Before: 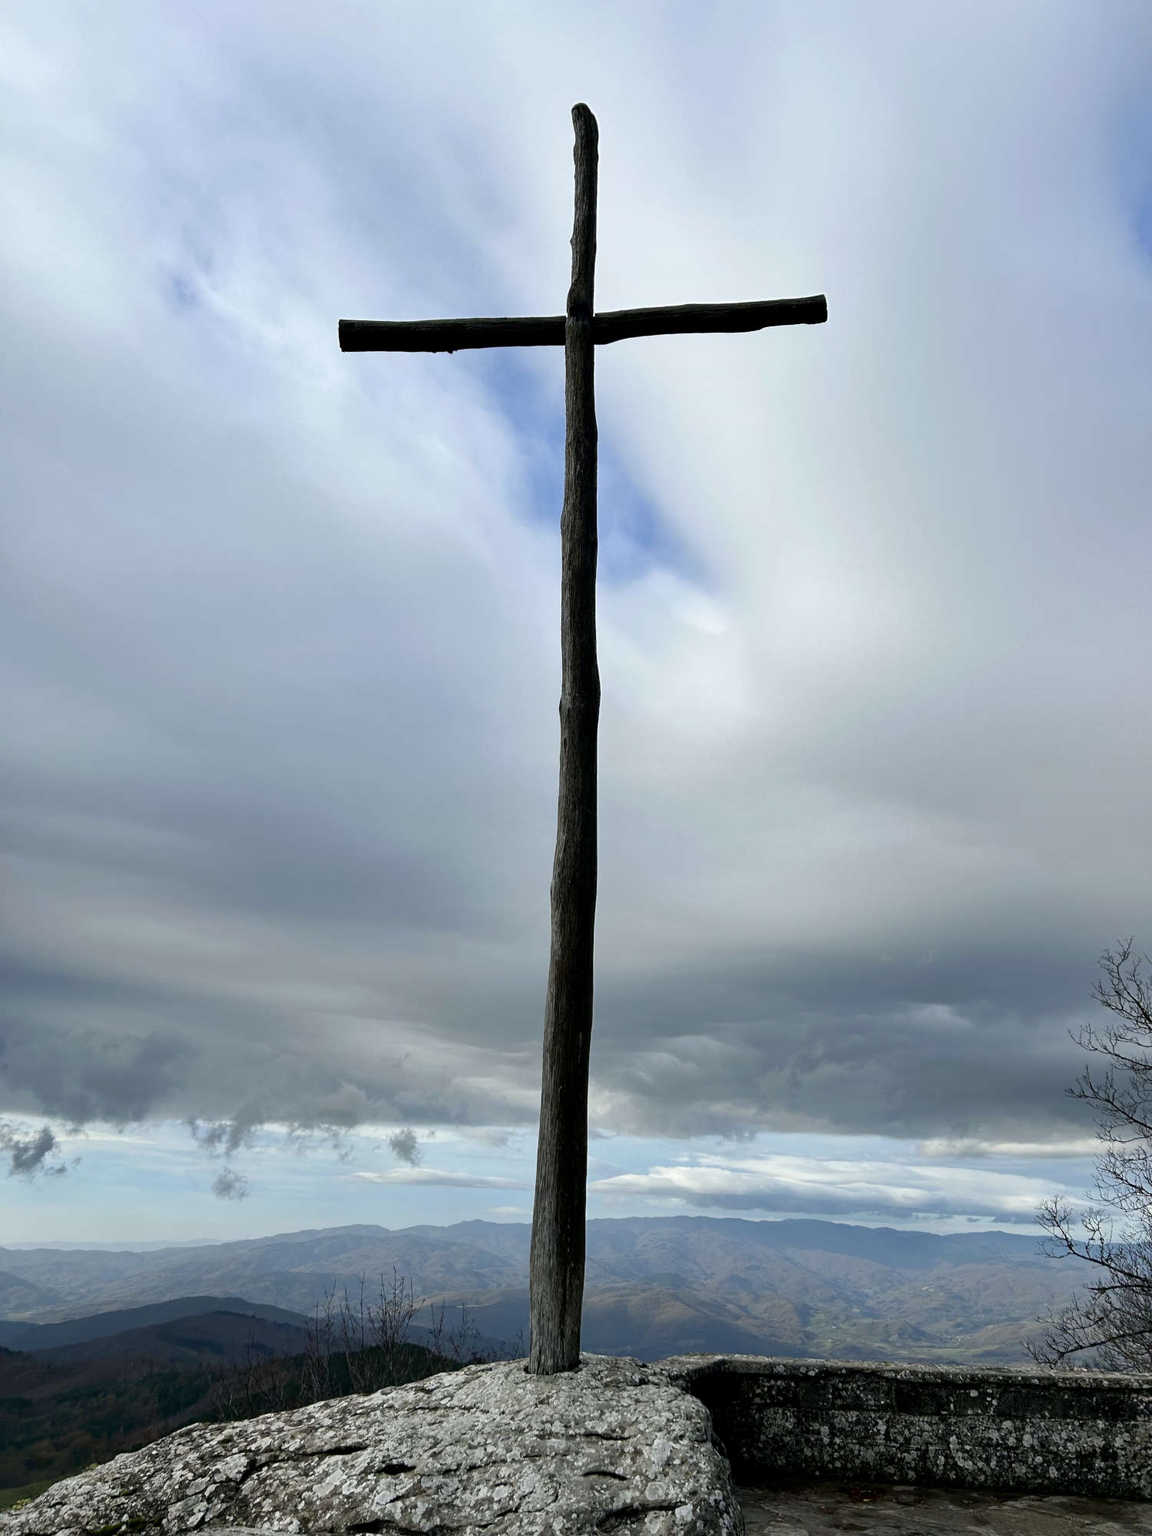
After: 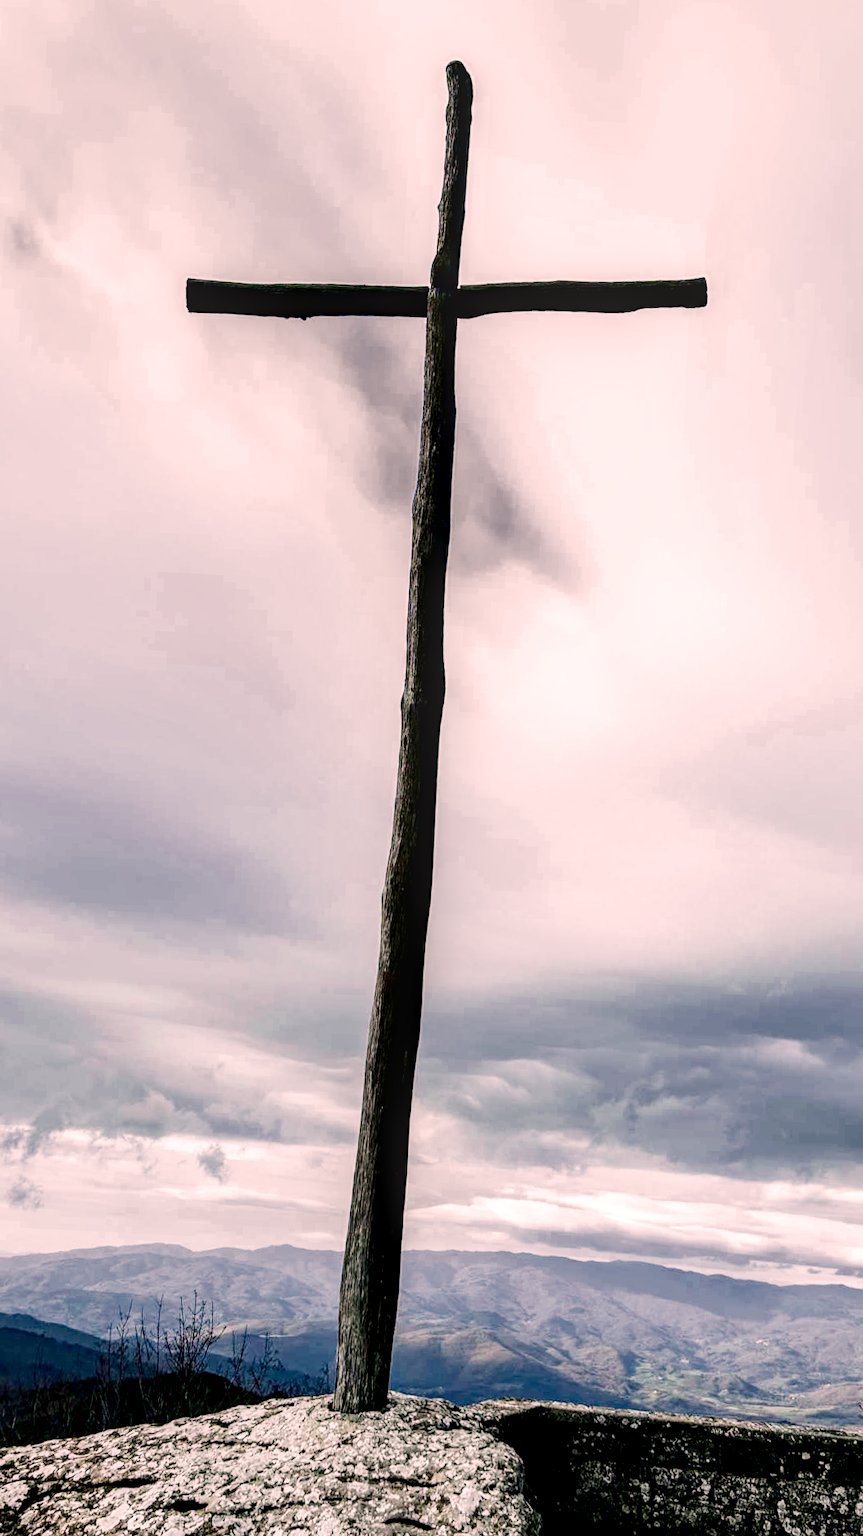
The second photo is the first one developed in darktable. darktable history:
crop and rotate: angle -2.88°, left 14.047%, top 0.042%, right 11.017%, bottom 0.022%
exposure: black level correction 0, exposure 1.449 EV, compensate highlight preservation false
color correction: highlights a* 12.33, highlights b* 5.51
color balance rgb: global offset › luminance -0.269%, linear chroma grading › global chroma 14.428%, perceptual saturation grading › global saturation 0.904%
contrast brightness saturation: contrast 0.241, brightness -0.231, saturation 0.138
local contrast: highlights 22%, detail 150%
filmic rgb: black relative exposure -8.03 EV, white relative exposure 3.83 EV, hardness 4.31, add noise in highlights 0.001, preserve chrominance max RGB, color science v3 (2019), use custom middle-gray values true, contrast in highlights soft
